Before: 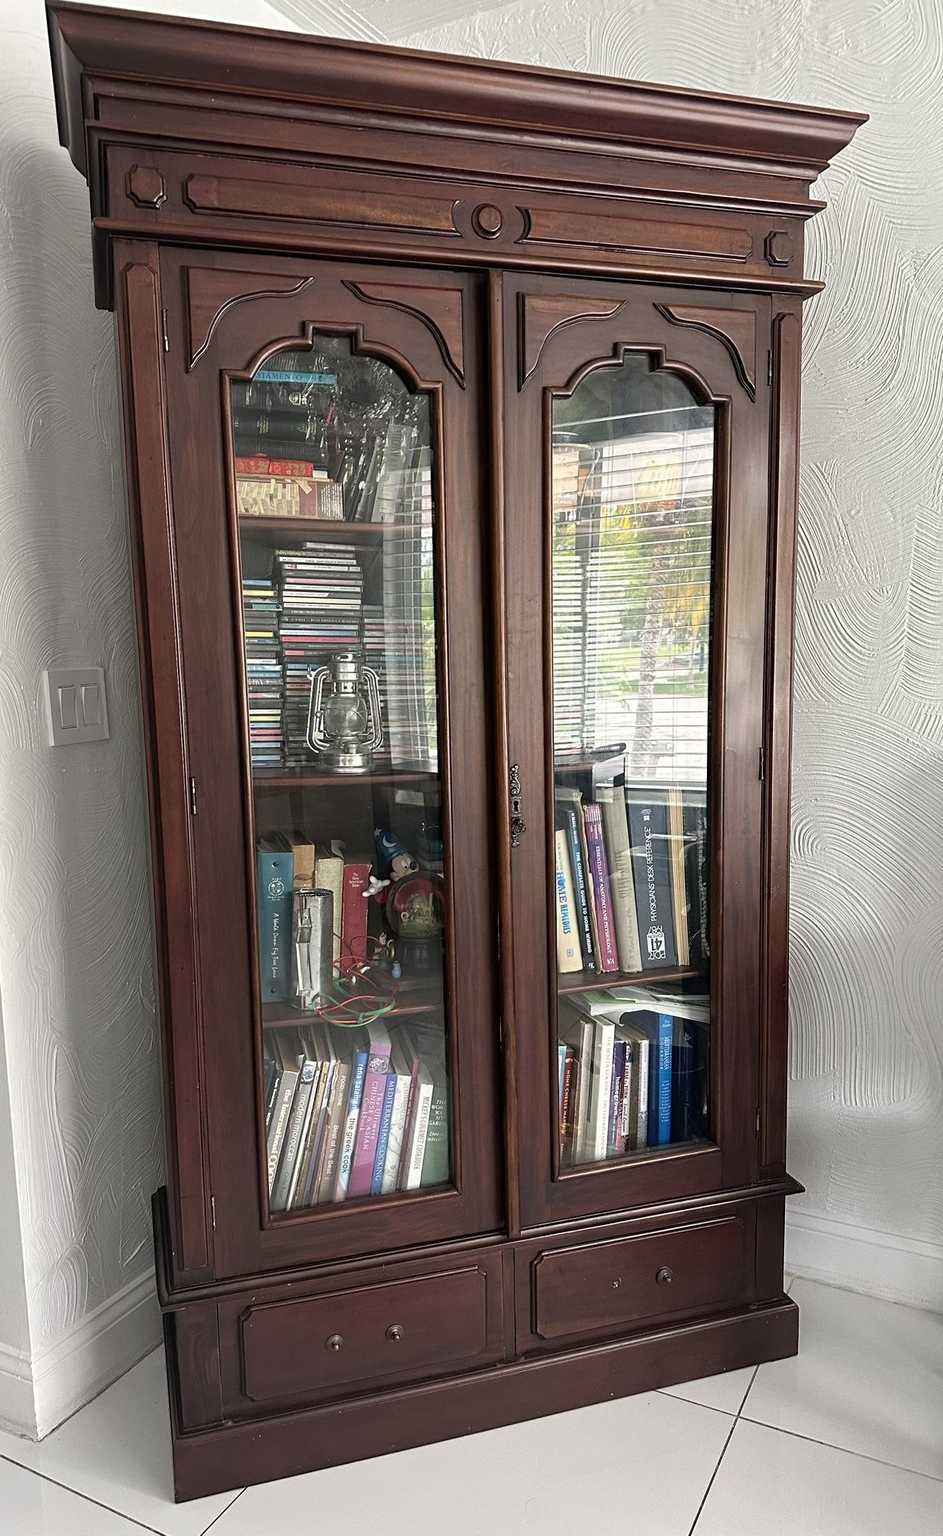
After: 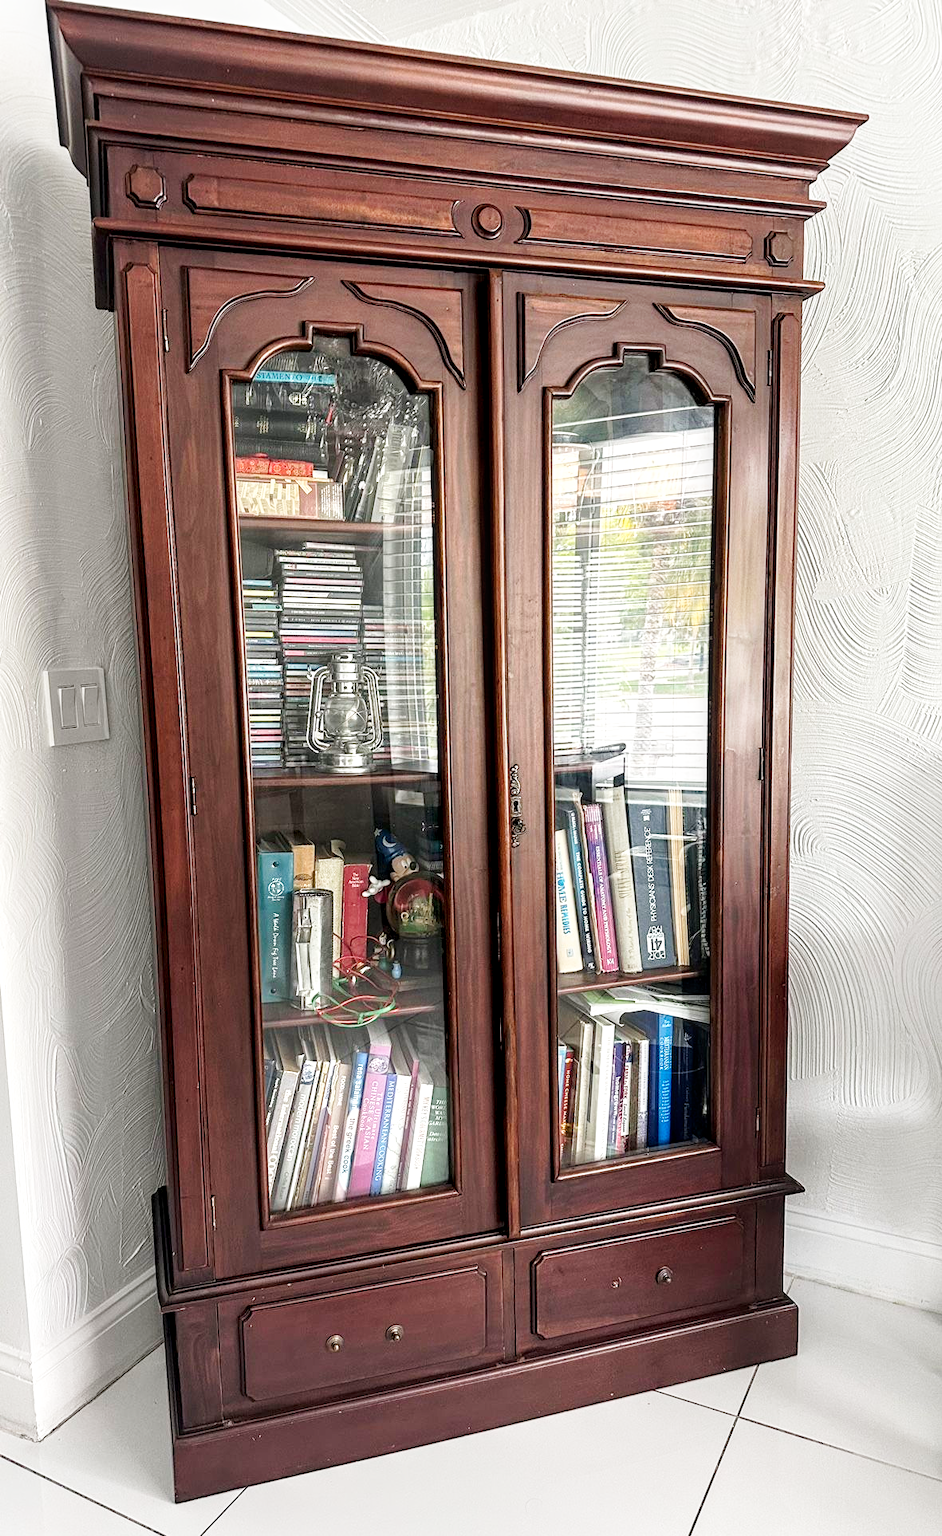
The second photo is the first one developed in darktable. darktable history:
base curve: curves: ch0 [(0, 0) (0.005, 0.002) (0.15, 0.3) (0.4, 0.7) (0.75, 0.95) (1, 1)], preserve colors none
local contrast: detail 130%
